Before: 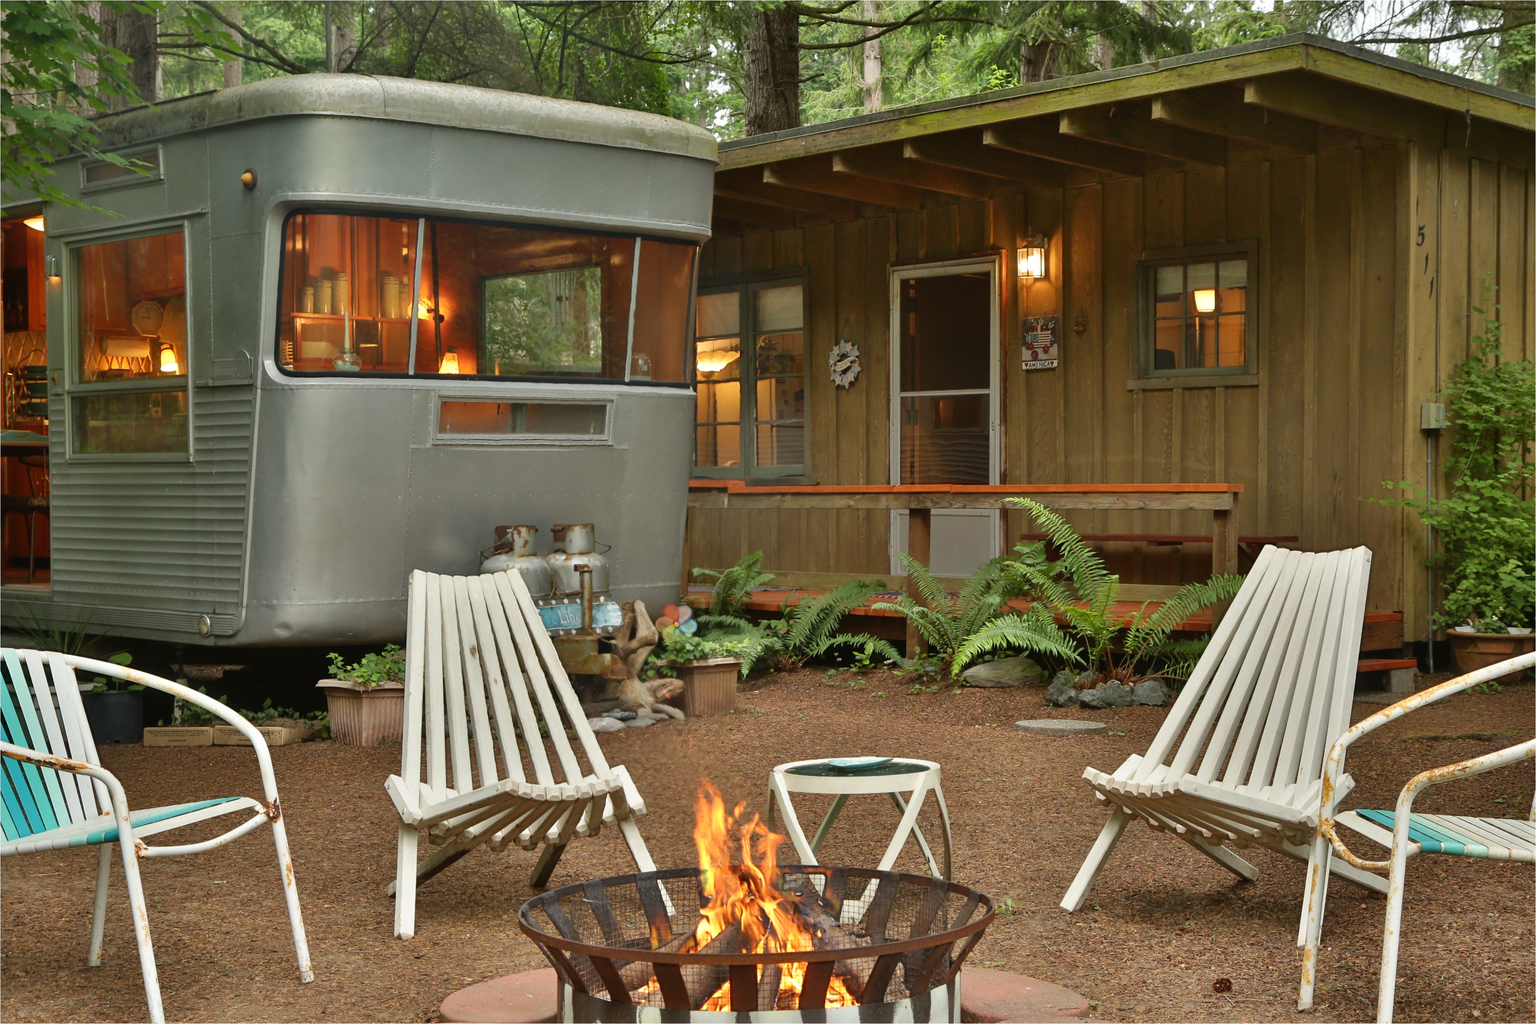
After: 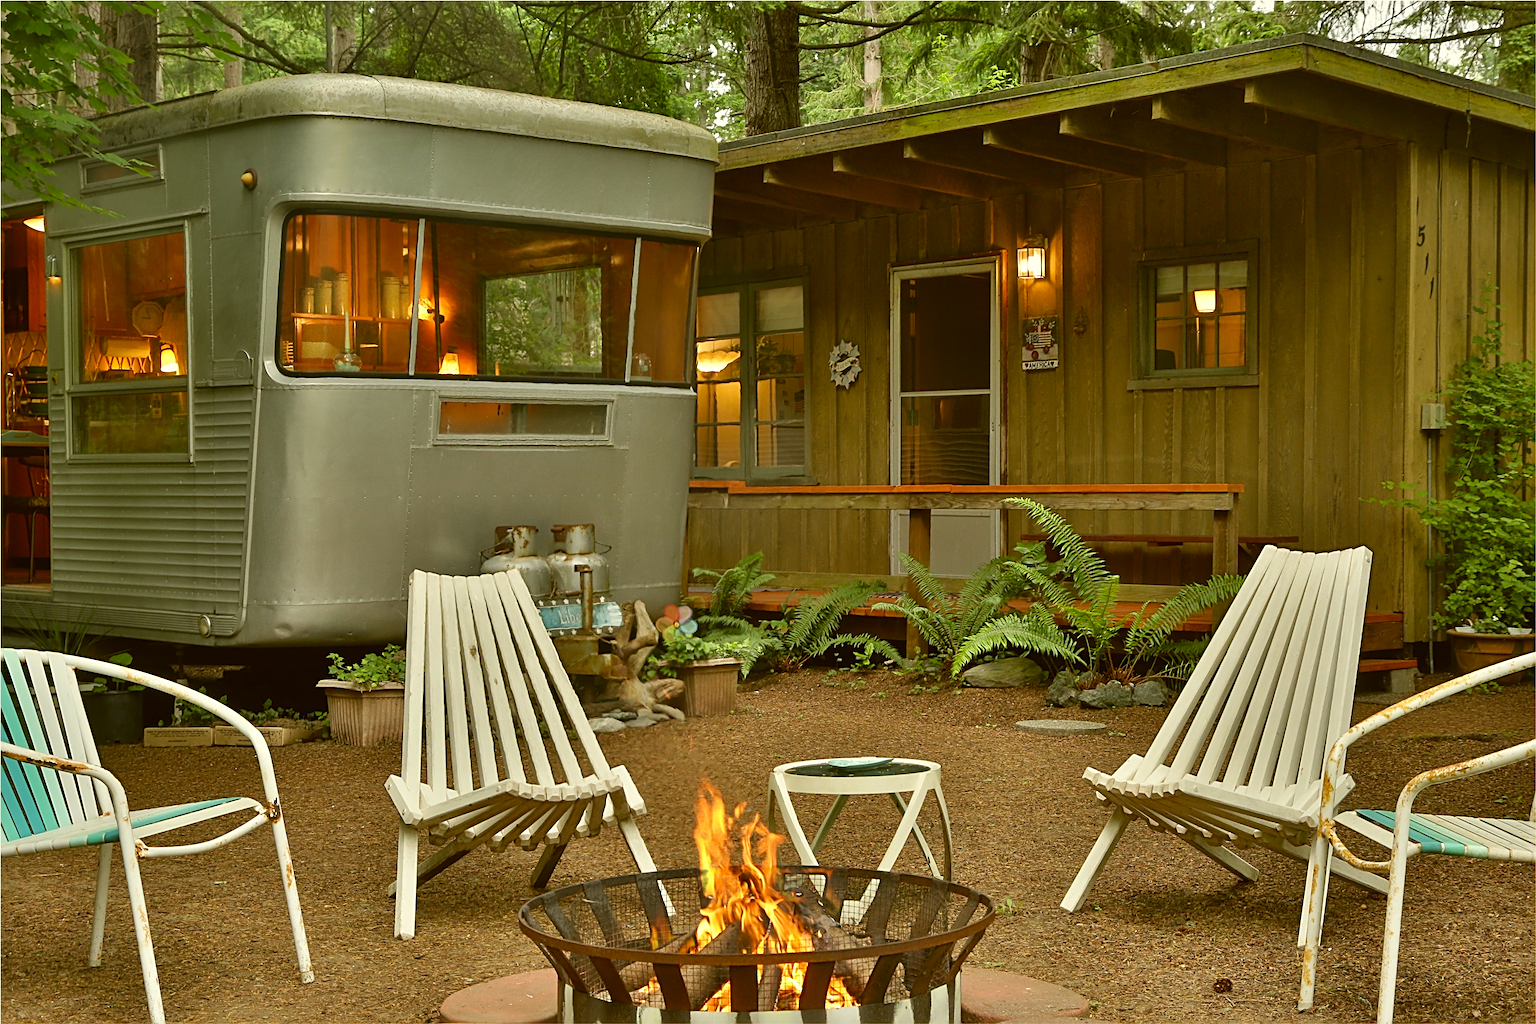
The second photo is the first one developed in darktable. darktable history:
sharpen: radius 3.978
color correction: highlights a* -1.64, highlights b* 10.28, shadows a* 0.863, shadows b* 19.12
